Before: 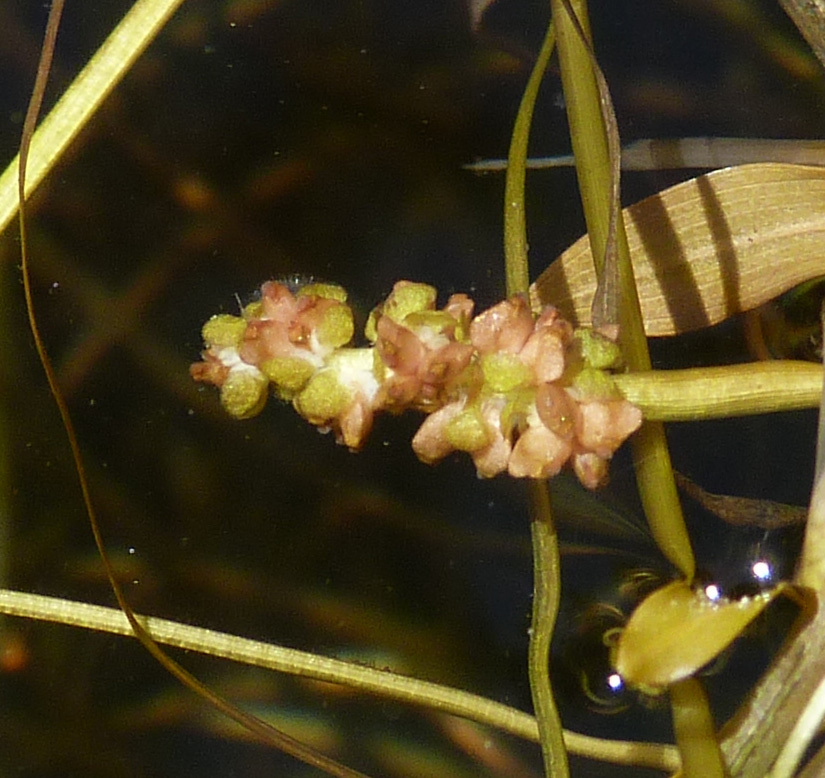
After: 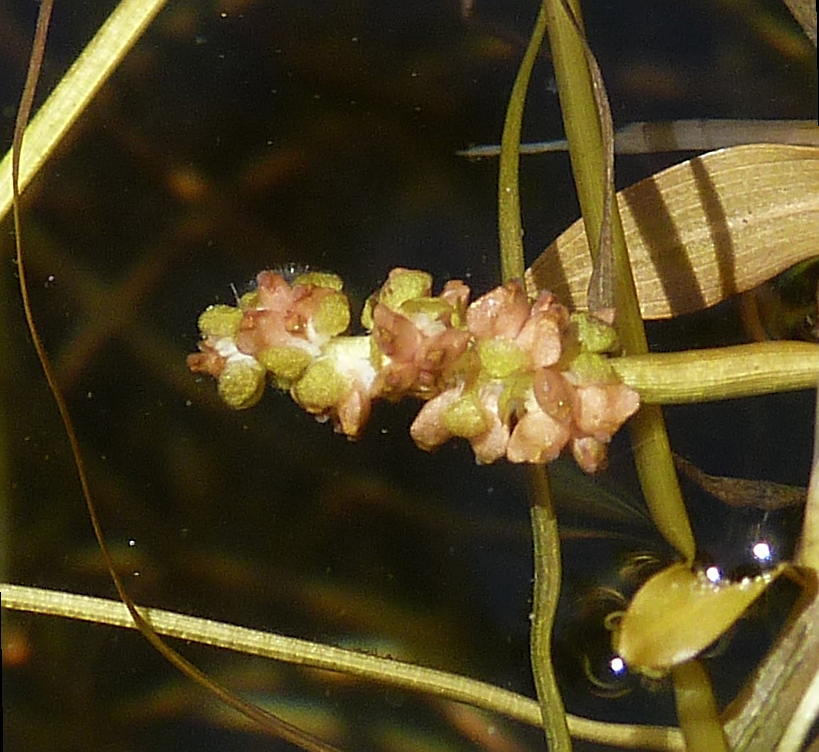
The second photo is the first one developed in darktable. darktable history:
rotate and perspective: rotation -1°, crop left 0.011, crop right 0.989, crop top 0.025, crop bottom 0.975
sharpen: on, module defaults
color zones: curves: ch0 [(0.25, 0.5) (0.428, 0.473) (0.75, 0.5)]; ch1 [(0.243, 0.479) (0.398, 0.452) (0.75, 0.5)]
white balance: emerald 1
